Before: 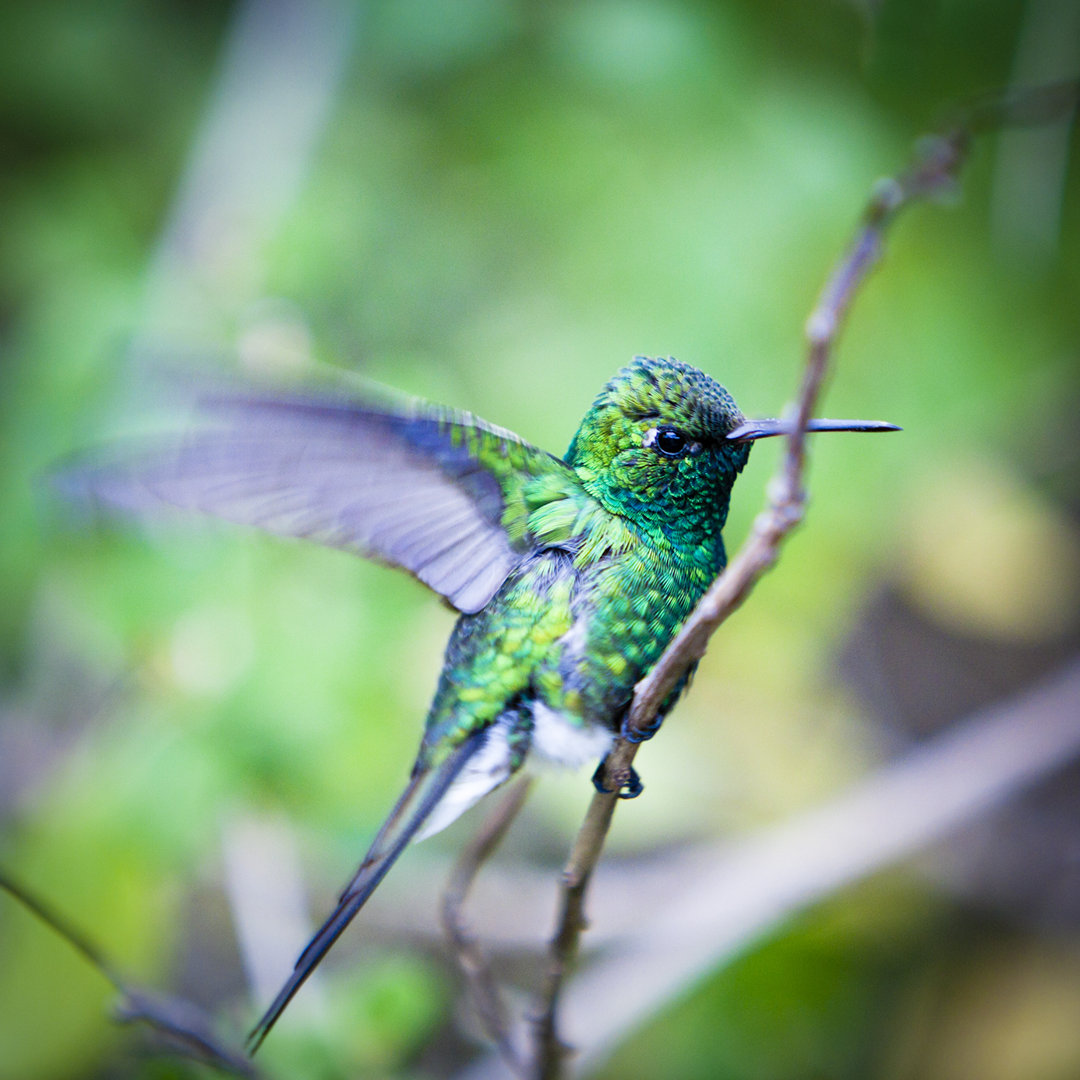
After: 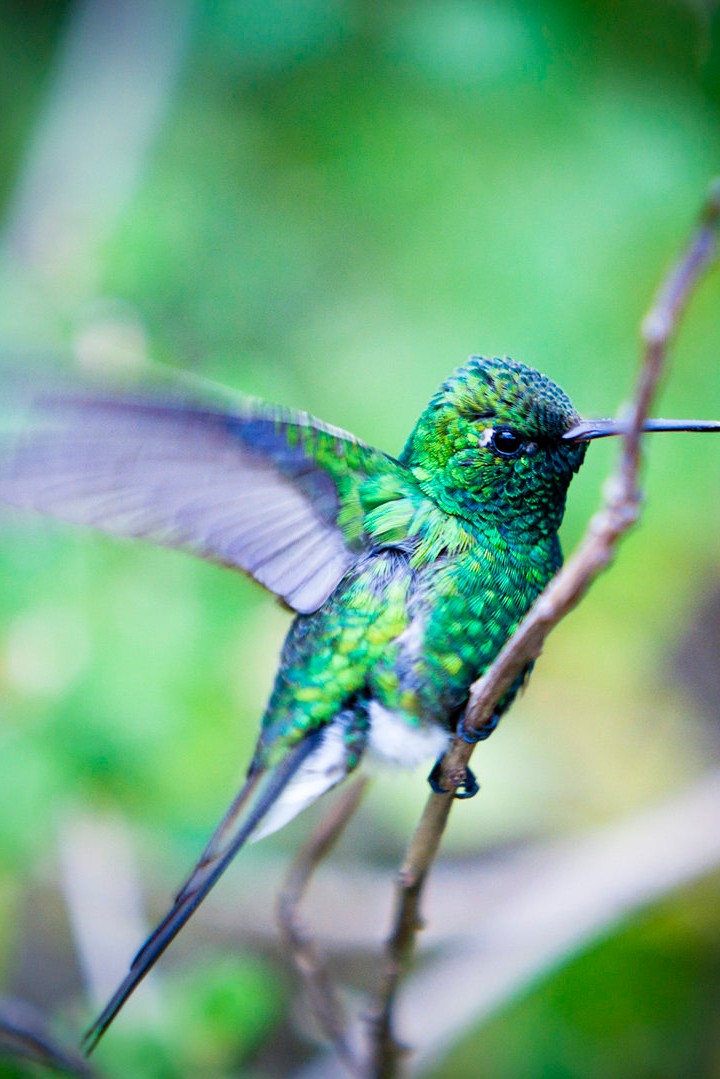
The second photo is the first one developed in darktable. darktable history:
crop and rotate: left 15.204%, right 18.093%
